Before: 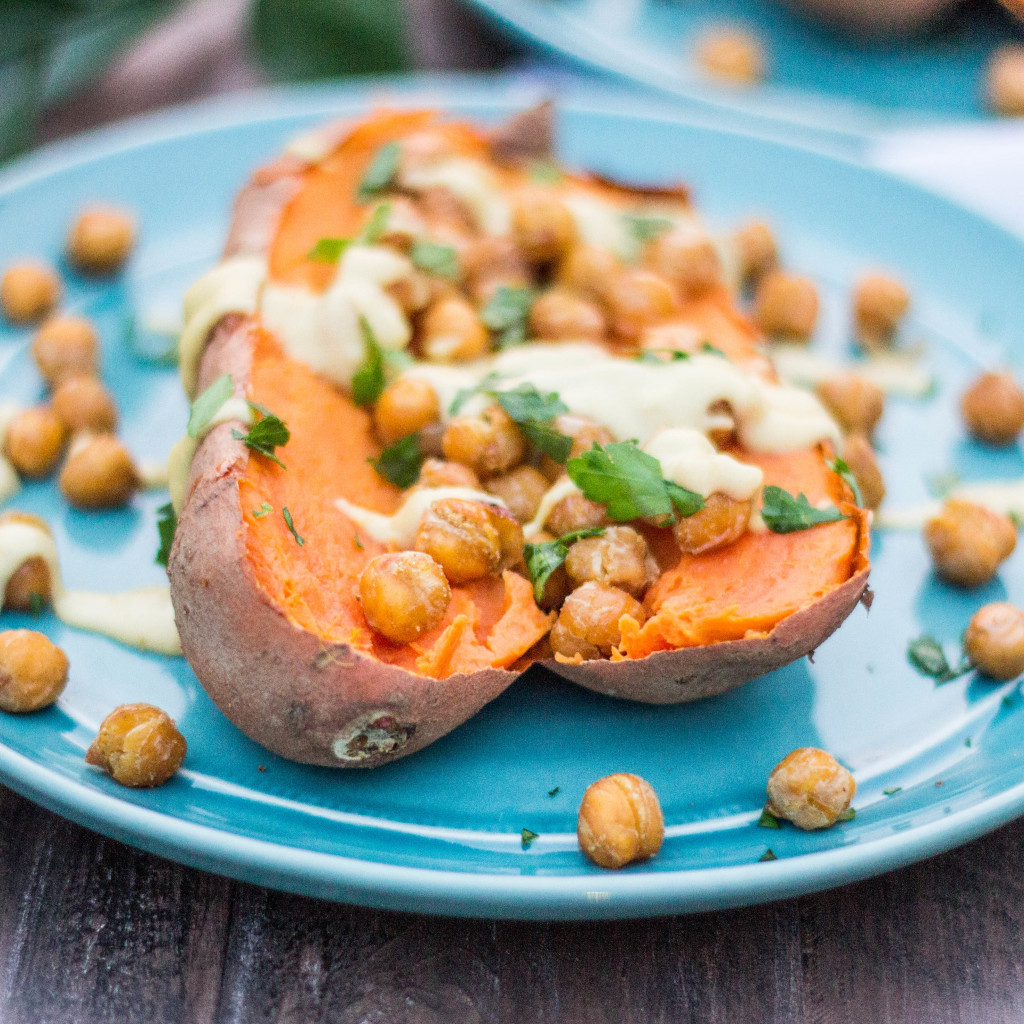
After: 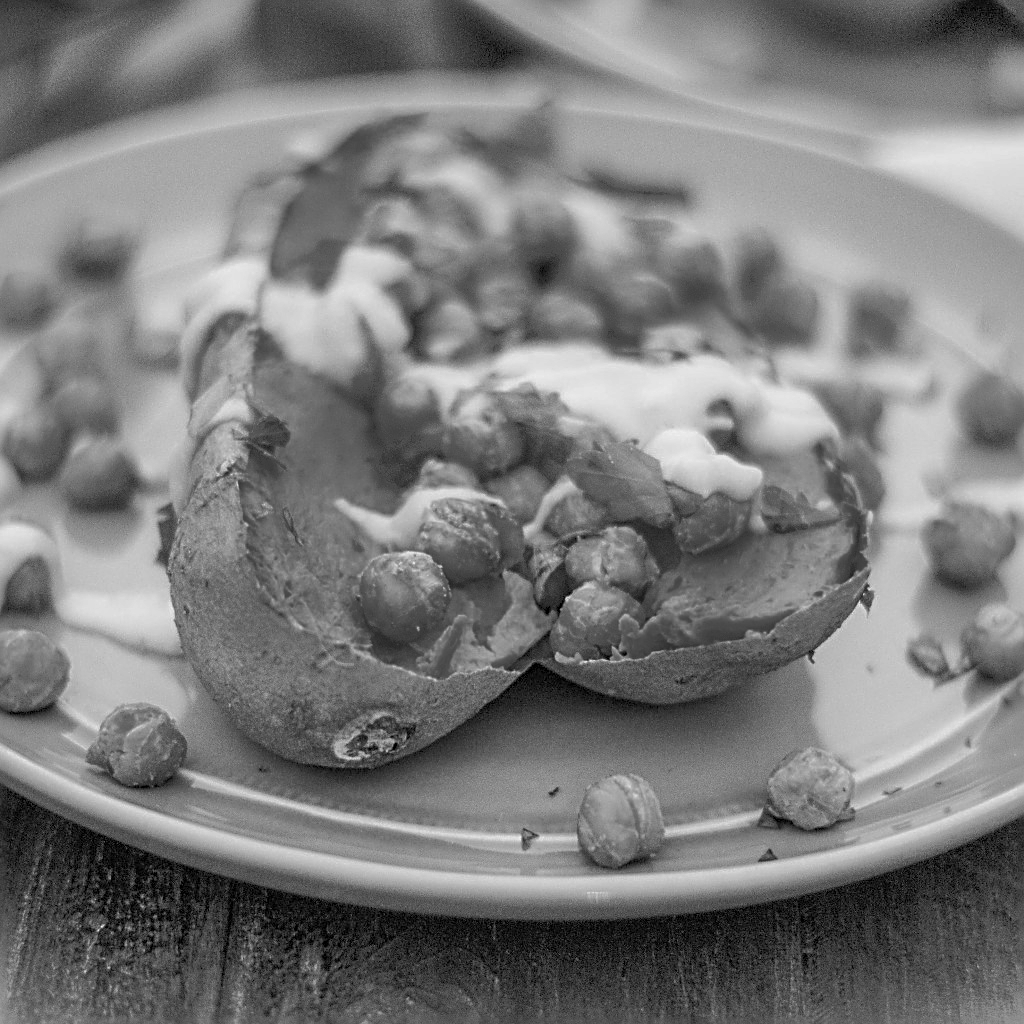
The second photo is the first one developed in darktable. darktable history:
shadows and highlights: highlights -60
monochrome: a -11.7, b 1.62, size 0.5, highlights 0.38
sharpen: radius 2.676, amount 0.669
